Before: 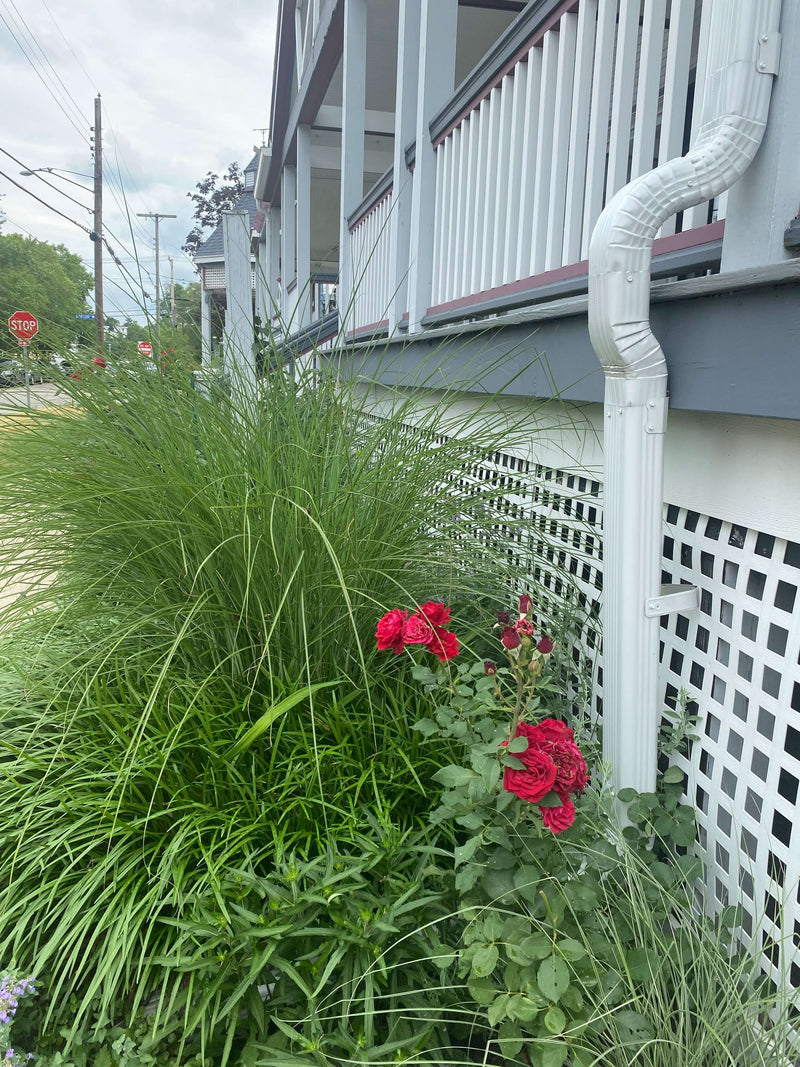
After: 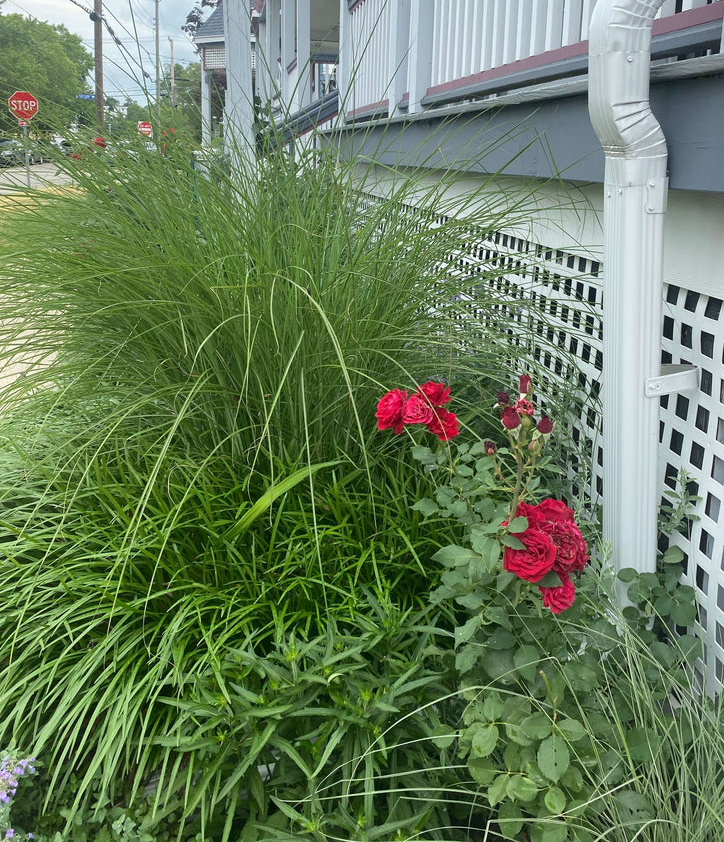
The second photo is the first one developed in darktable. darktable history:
crop: top 20.707%, right 9.446%, bottom 0.315%
